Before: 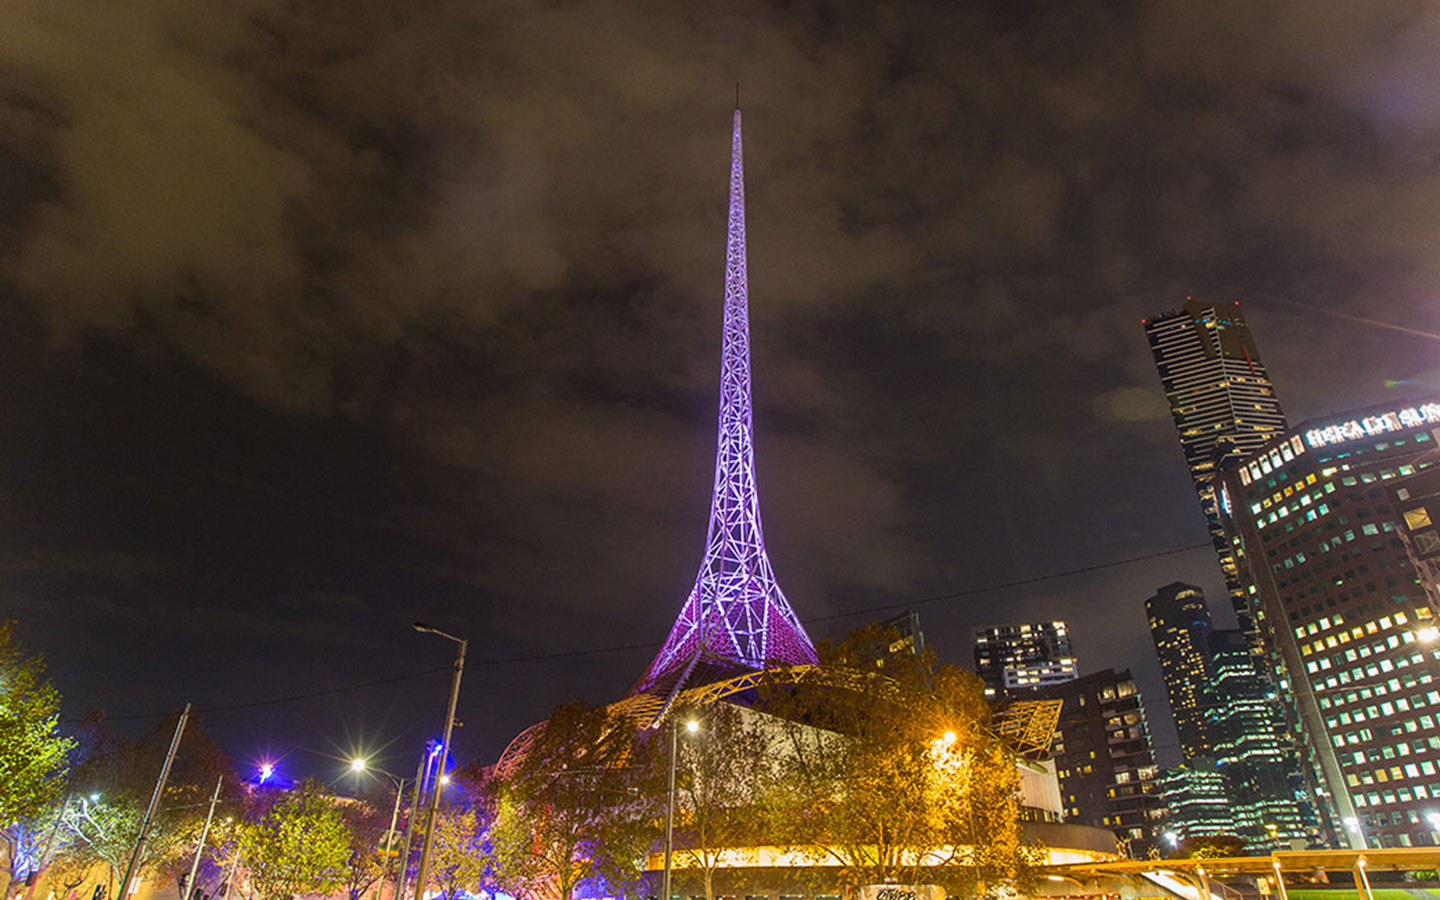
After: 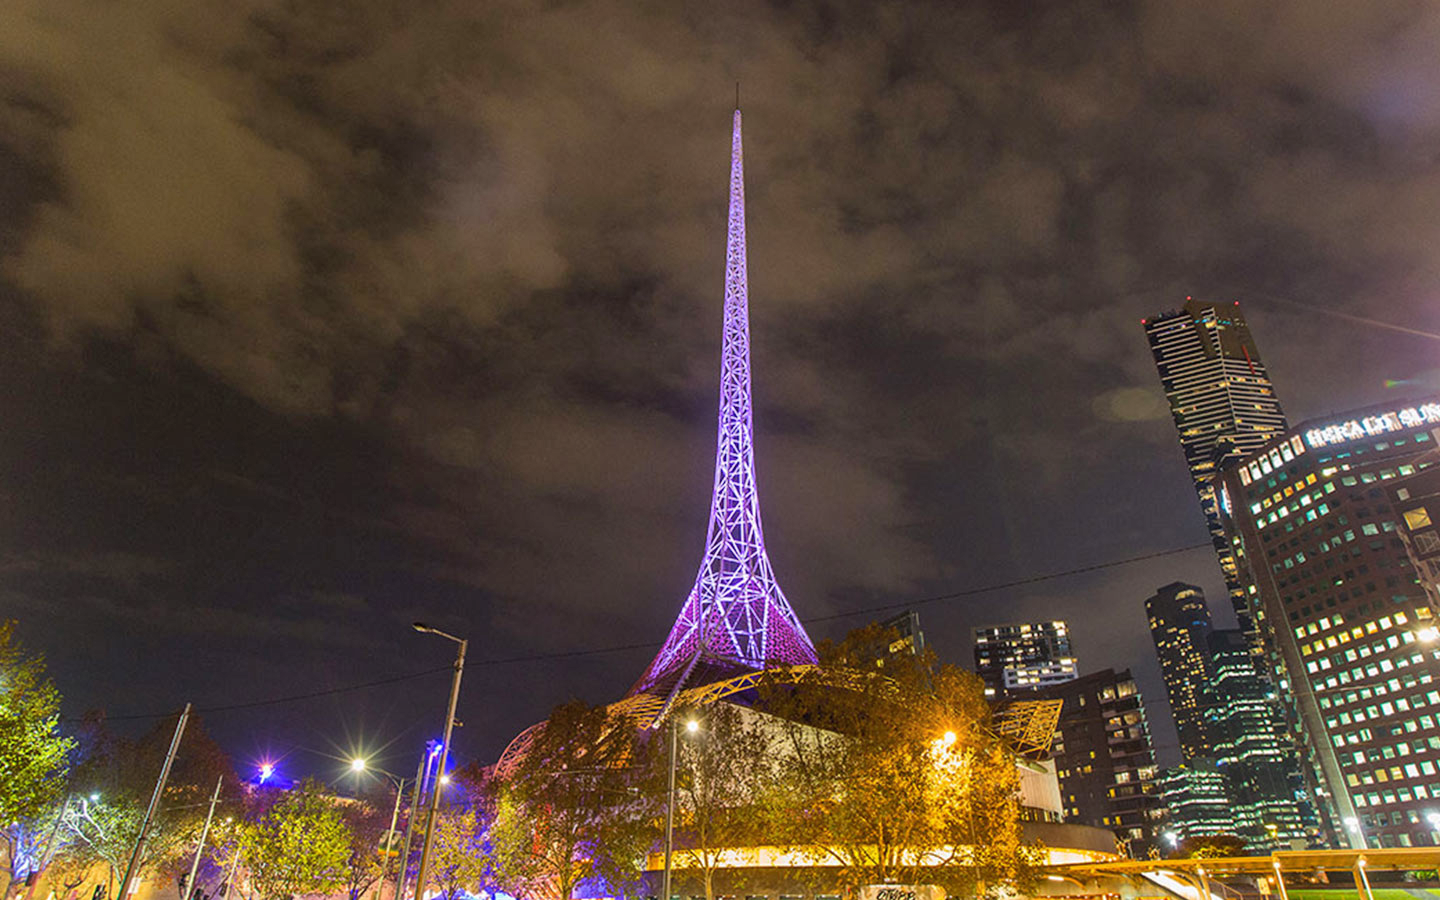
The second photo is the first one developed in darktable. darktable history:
shadows and highlights: highlights color adjustment 41.37%, low approximation 0.01, soften with gaussian
